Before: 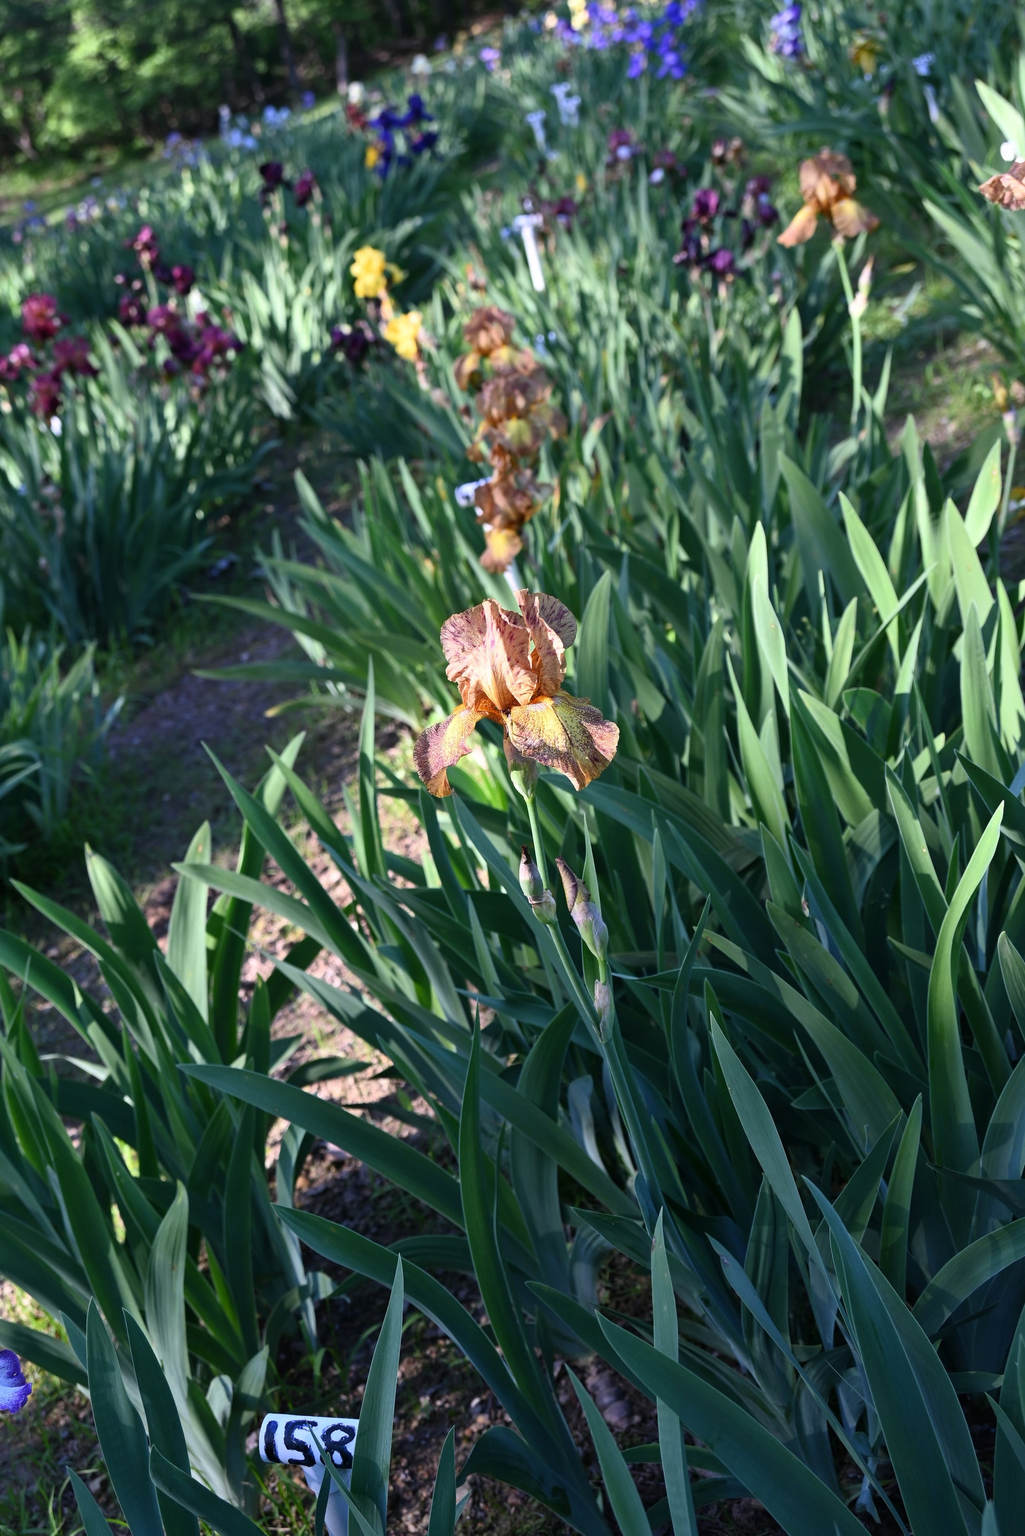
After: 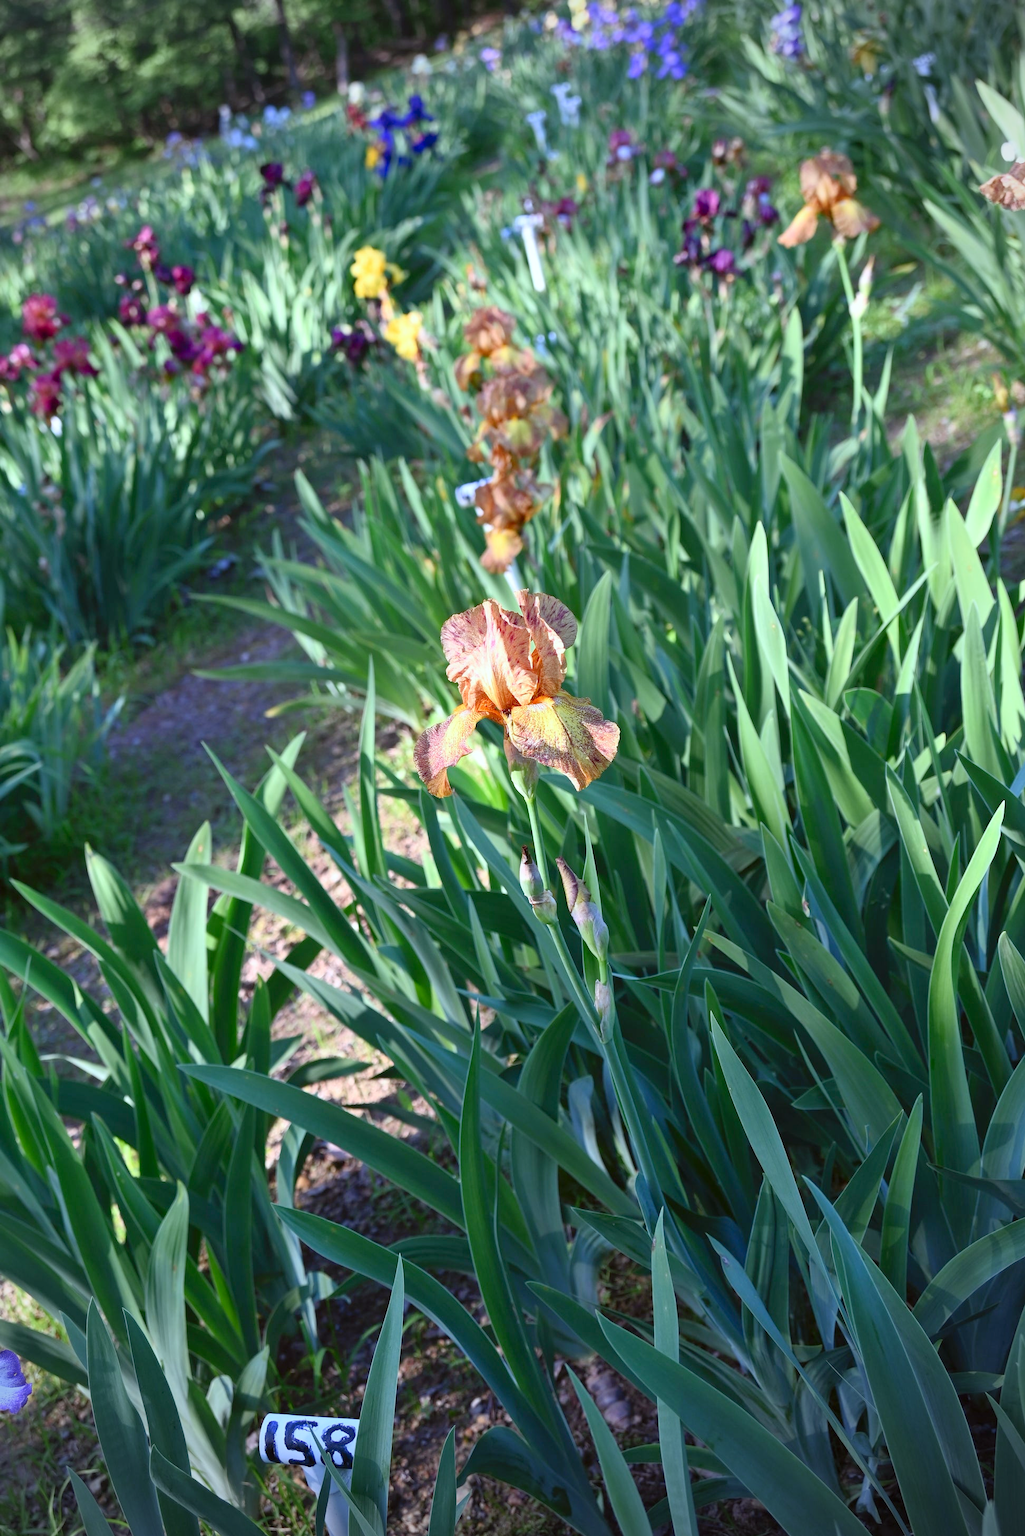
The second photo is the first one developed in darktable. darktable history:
vignetting: on, module defaults
color correction: highlights a* -4.98, highlights b* -3.76, shadows a* 3.83, shadows b* 4.08
levels: levels [0, 0.43, 0.984]
